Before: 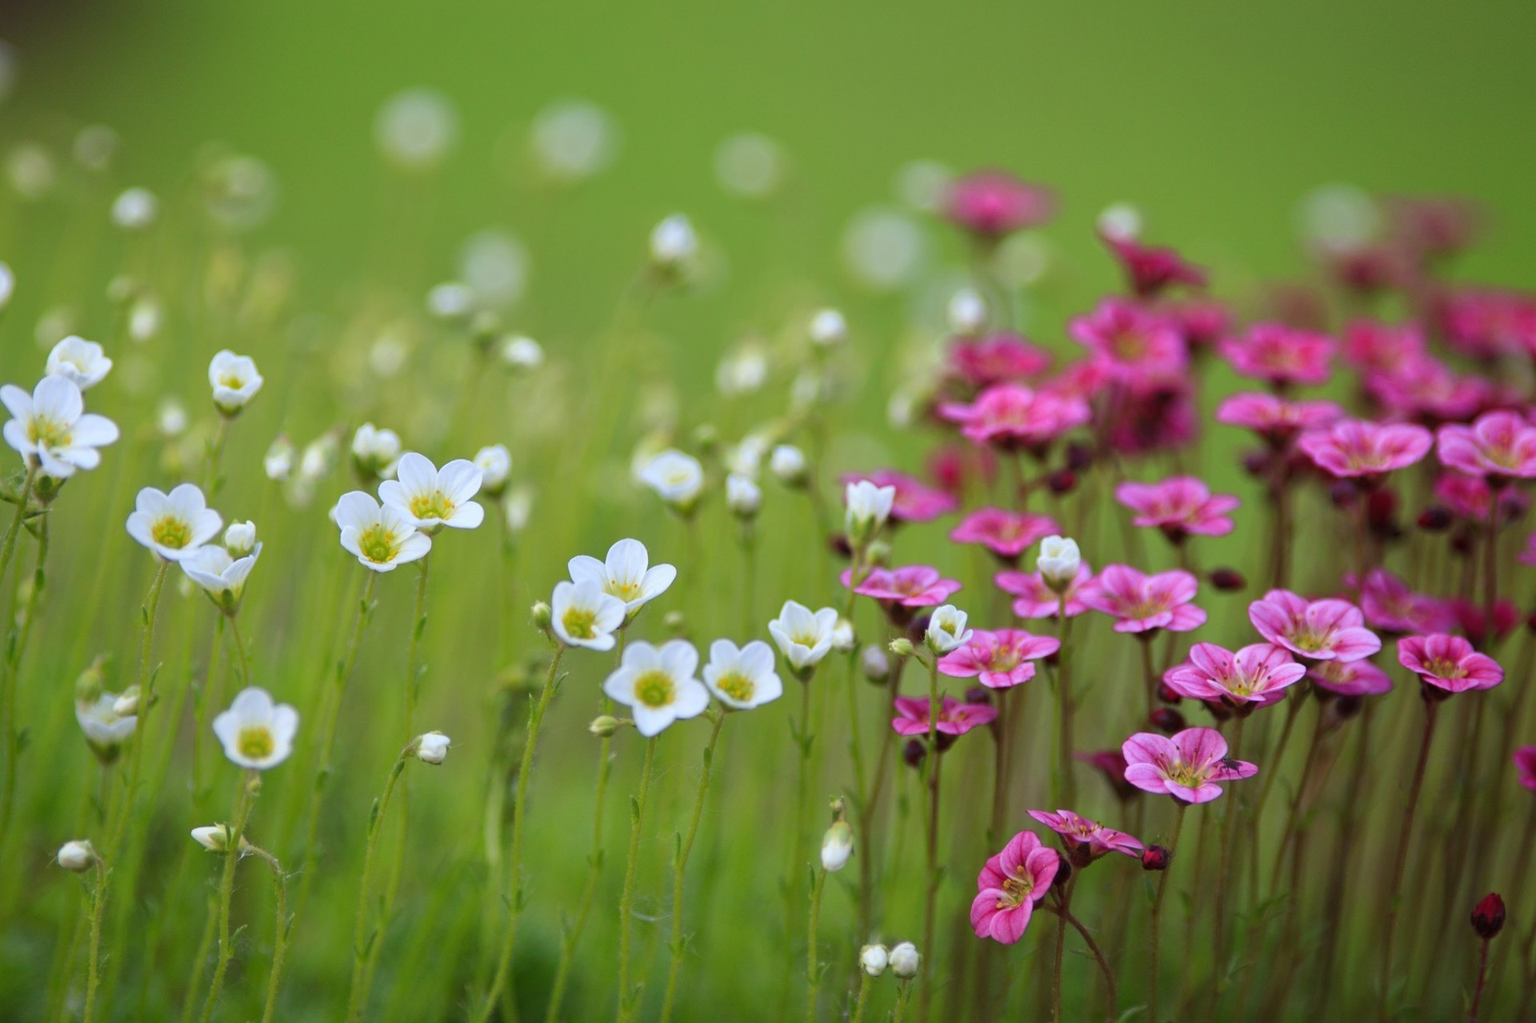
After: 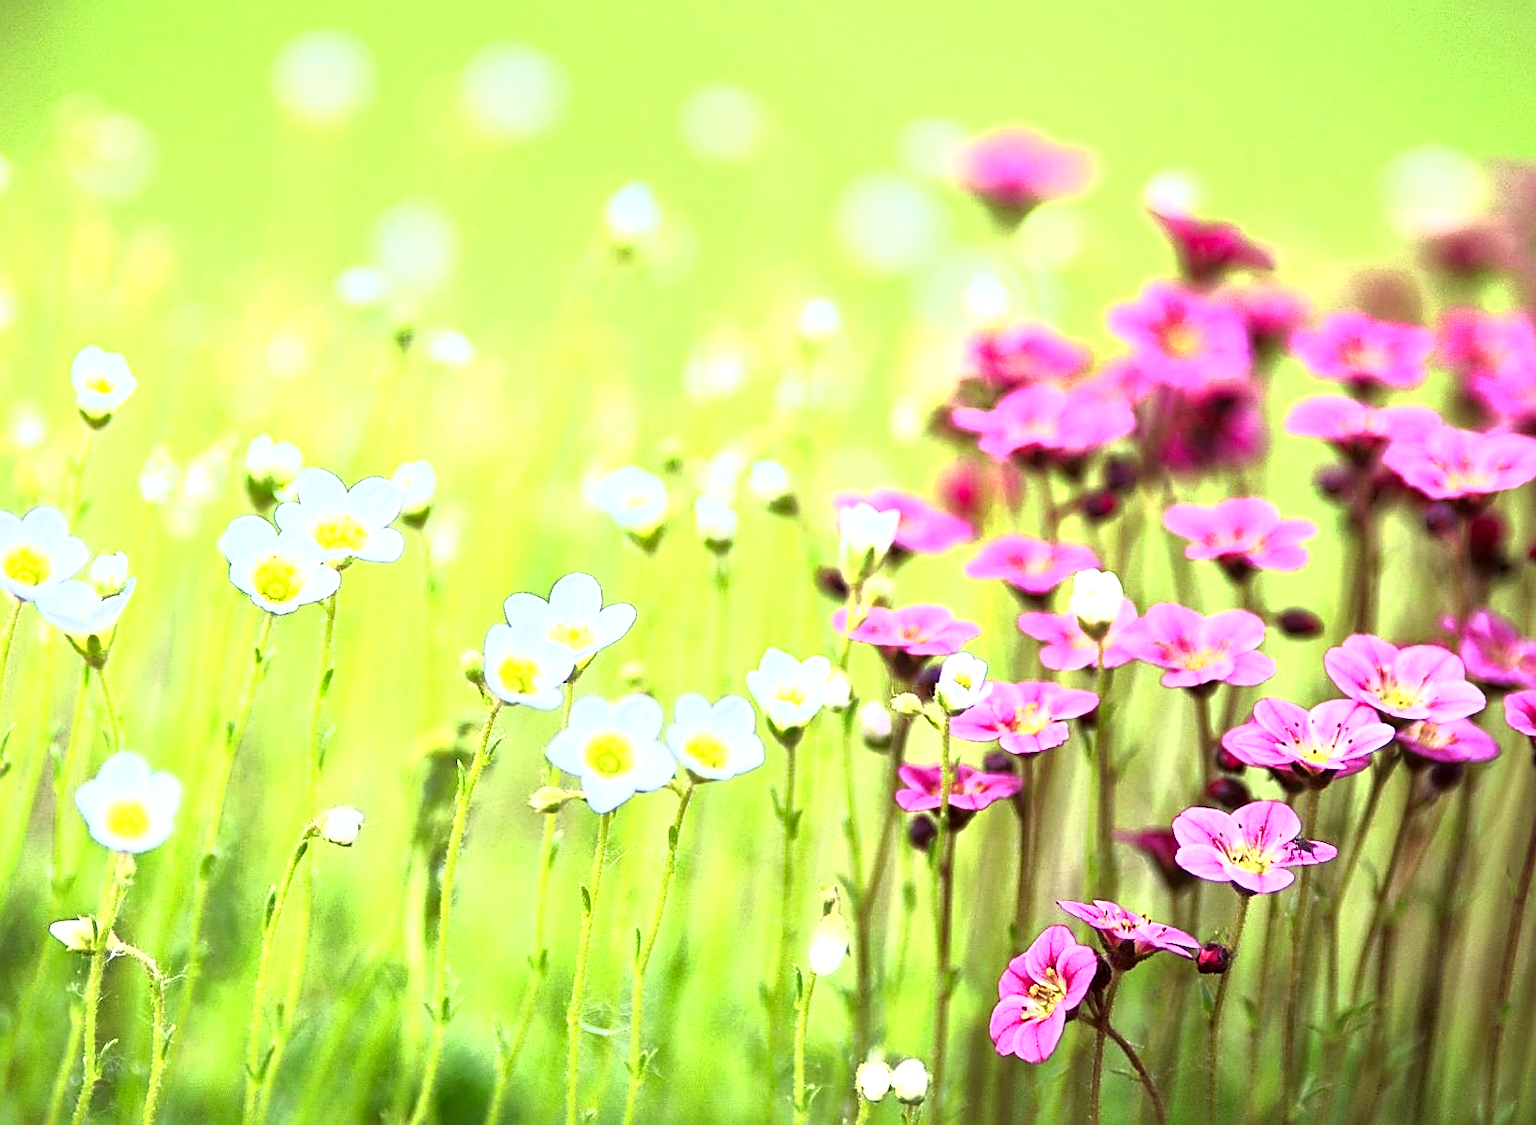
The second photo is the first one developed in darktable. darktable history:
tone curve: curves: ch0 [(0, 0) (0.105, 0.068) (0.195, 0.162) (0.283, 0.283) (0.384, 0.404) (0.485, 0.531) (0.638, 0.681) (0.795, 0.879) (1, 0.977)]; ch1 [(0, 0) (0.161, 0.092) (0.35, 0.33) (0.379, 0.401) (0.456, 0.469) (0.504, 0.498) (0.53, 0.532) (0.58, 0.619) (0.635, 0.671) (1, 1)]; ch2 [(0, 0) (0.371, 0.362) (0.437, 0.437) (0.483, 0.484) (0.53, 0.515) (0.56, 0.58) (0.622, 0.606) (1, 1)]
exposure: black level correction 0, exposure 1.451 EV, compensate highlight preservation false
crop: left 9.779%, top 6.205%, right 7.283%, bottom 2.515%
sharpen: amount 0.741
base curve: curves: ch0 [(0, 0) (0.257, 0.25) (0.482, 0.586) (0.757, 0.871) (1, 1)]
local contrast: mode bilateral grid, contrast 24, coarseness 61, detail 151%, midtone range 0.2
contrast brightness saturation: contrast 0.078, saturation 0.025
